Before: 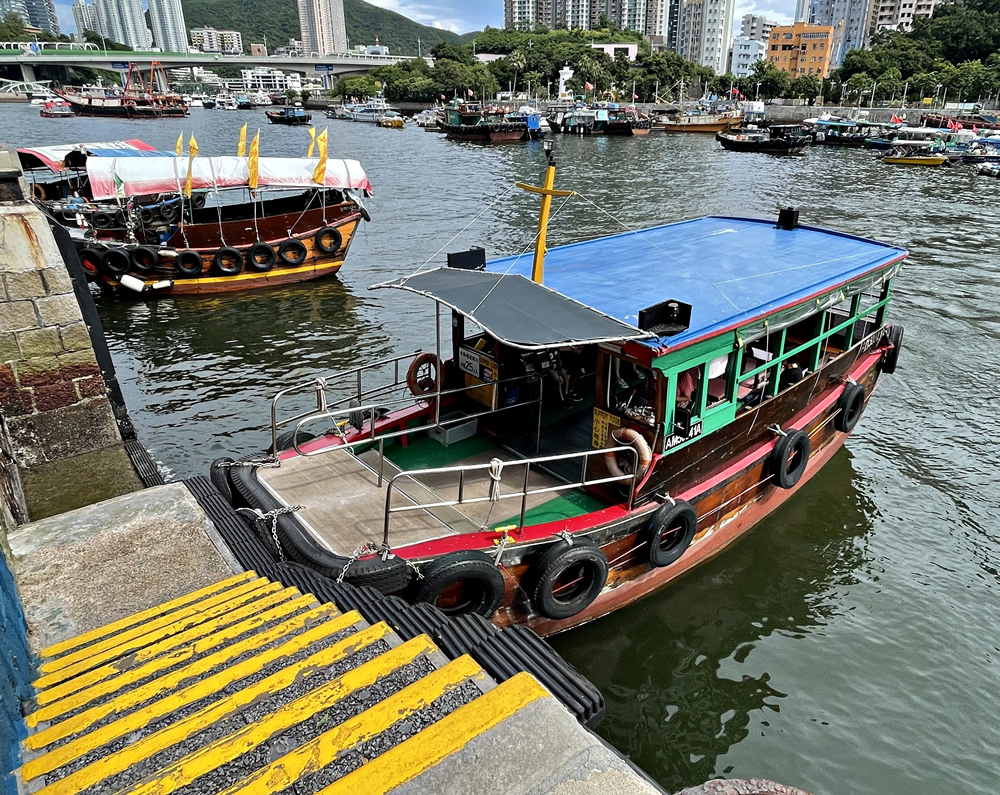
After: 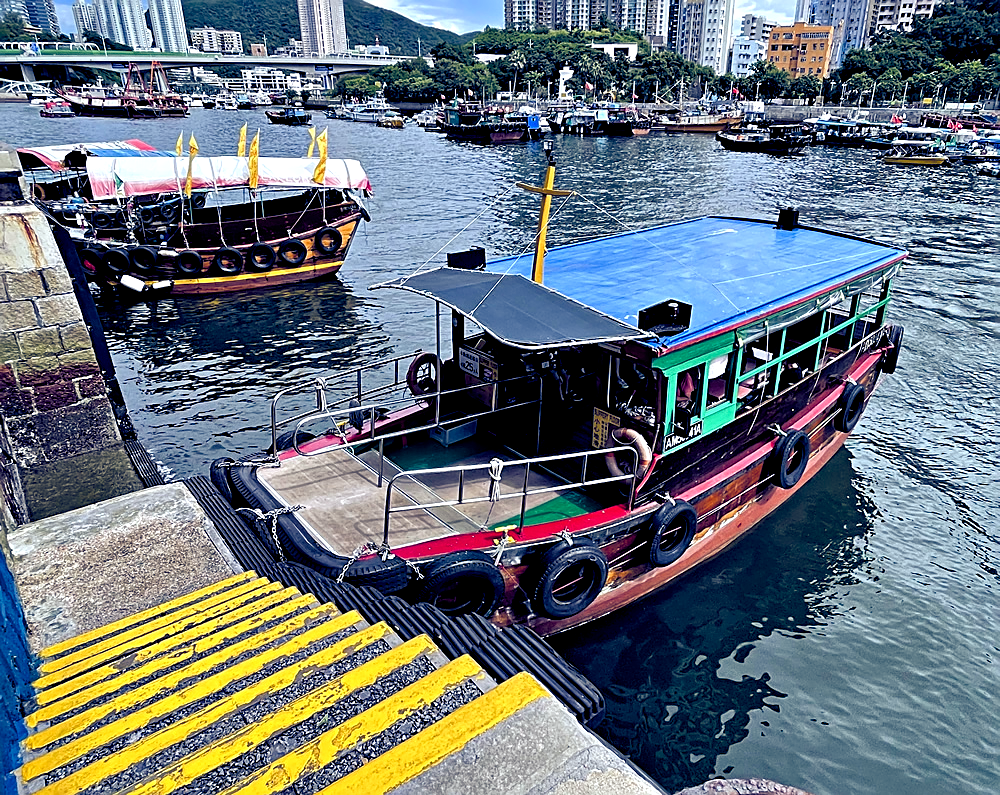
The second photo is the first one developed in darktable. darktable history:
color balance rgb: shadows lift › luminance -41.13%, shadows lift › chroma 14.13%, shadows lift › hue 260°, power › luminance -3.76%, power › chroma 0.56%, power › hue 40.37°, highlights gain › luminance 16.81%, highlights gain › chroma 2.94%, highlights gain › hue 260°, global offset › luminance -0.29%, global offset › chroma 0.31%, global offset › hue 260°, perceptual saturation grading › global saturation 20%, perceptual saturation grading › highlights -13.92%, perceptual saturation grading › shadows 50%
tone equalizer: on, module defaults
sharpen: on, module defaults
local contrast: mode bilateral grid, contrast 20, coarseness 50, detail 132%, midtone range 0.2
